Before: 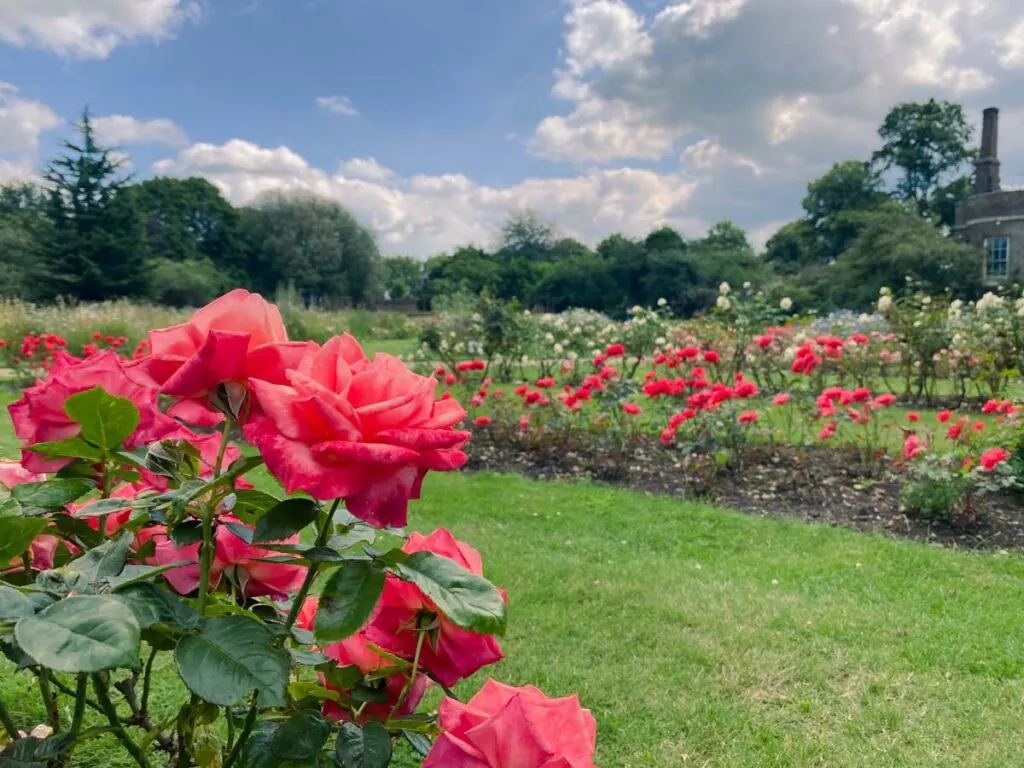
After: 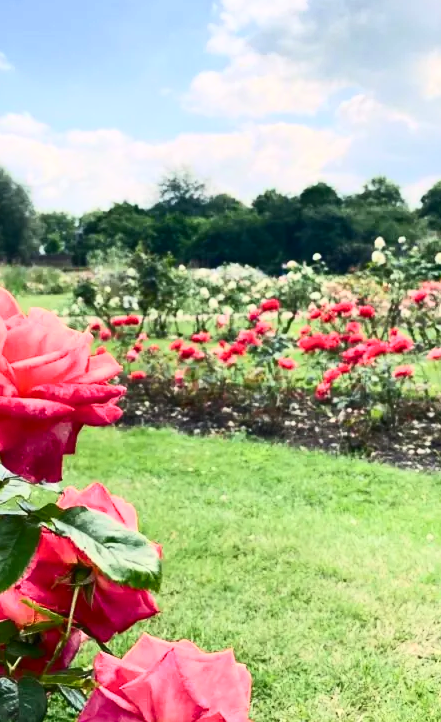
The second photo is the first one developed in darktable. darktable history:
crop: left 33.745%, top 5.944%, right 22.981%
contrast brightness saturation: contrast 0.601, brightness 0.344, saturation 0.137
